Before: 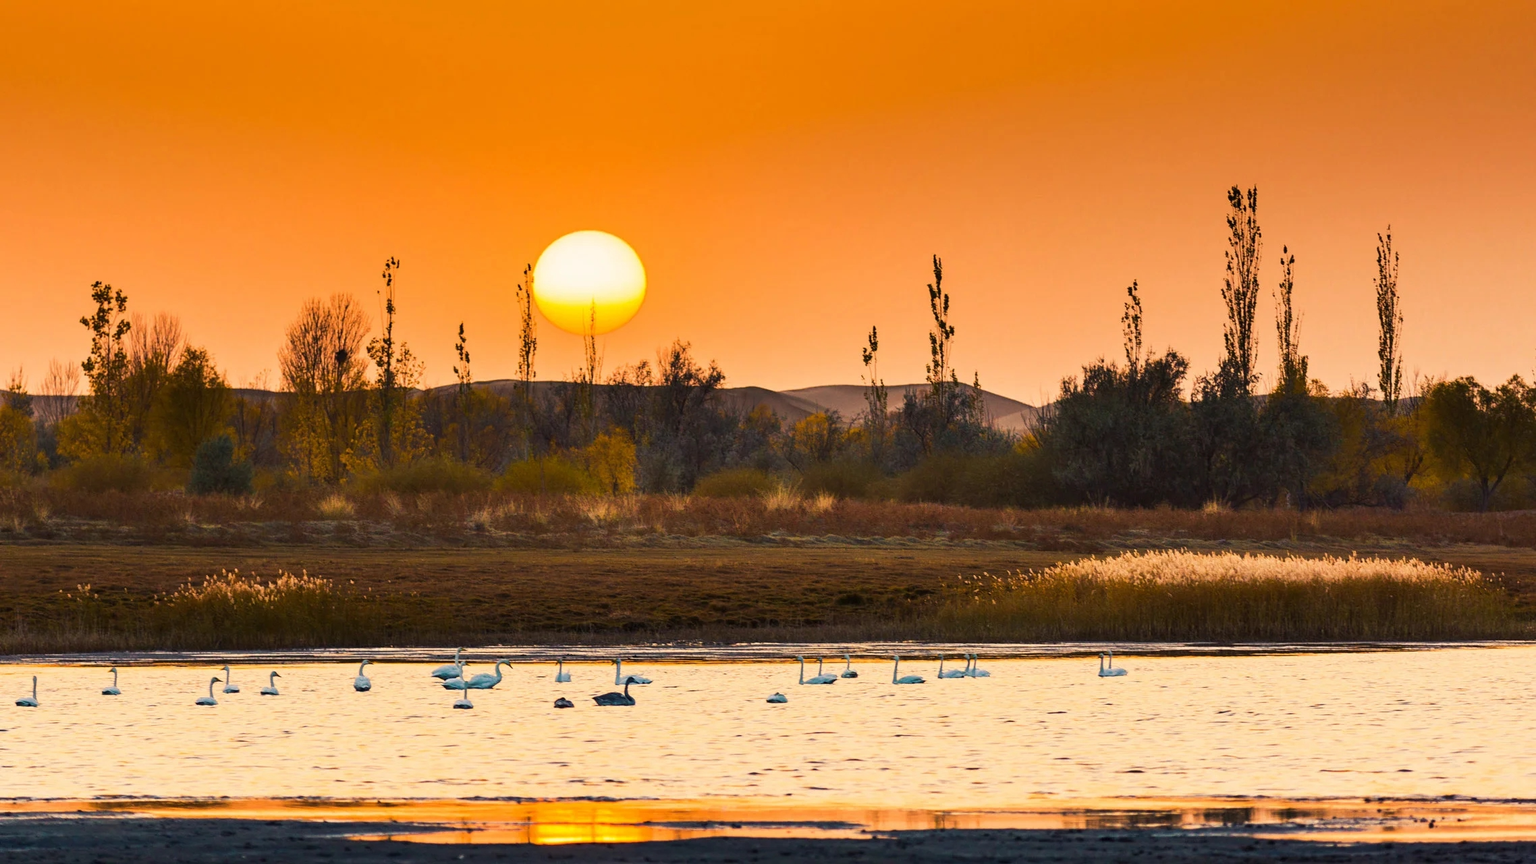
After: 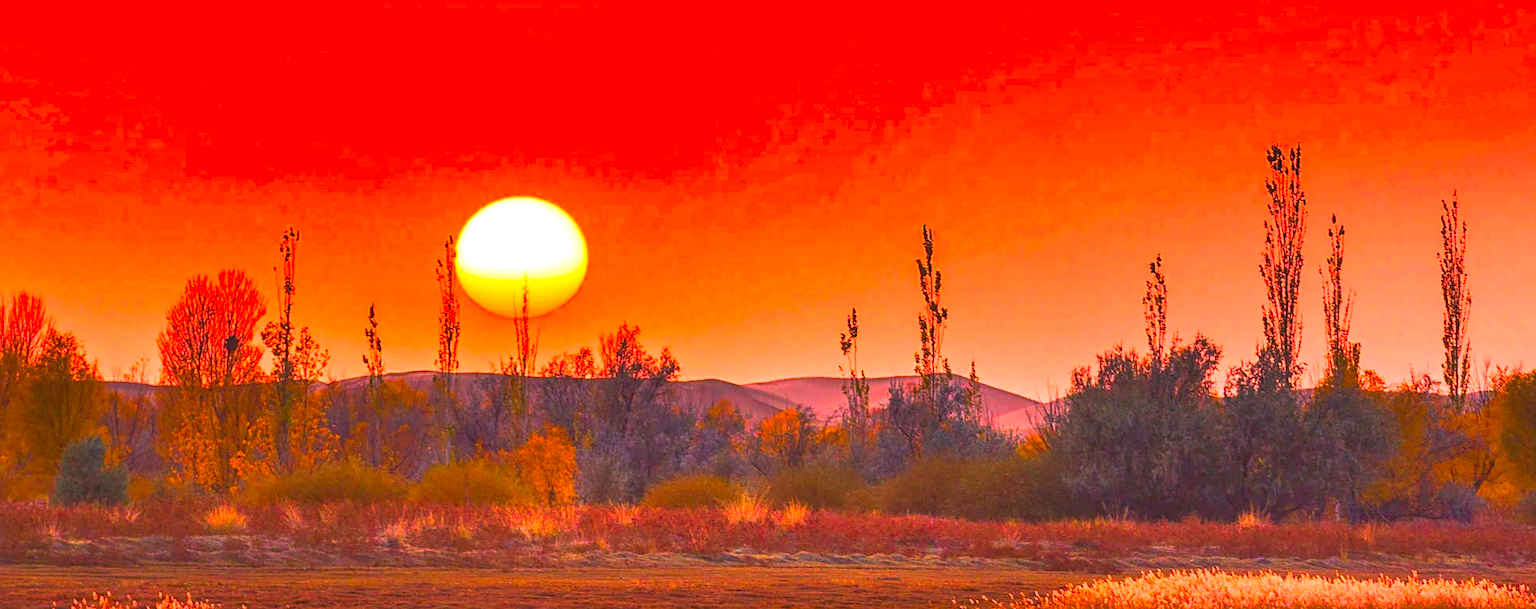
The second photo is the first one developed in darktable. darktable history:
contrast brightness saturation: contrast -0.28
exposure: exposure 1.089 EV, compensate highlight preservation false
tone equalizer: on, module defaults
local contrast: detail 130%
crop and rotate: left 9.345%, top 7.22%, right 4.982%, bottom 32.331%
white balance: red 0.988, blue 1.017
color correction: highlights a* 19.5, highlights b* -11.53, saturation 1.69
sharpen: amount 0.2
